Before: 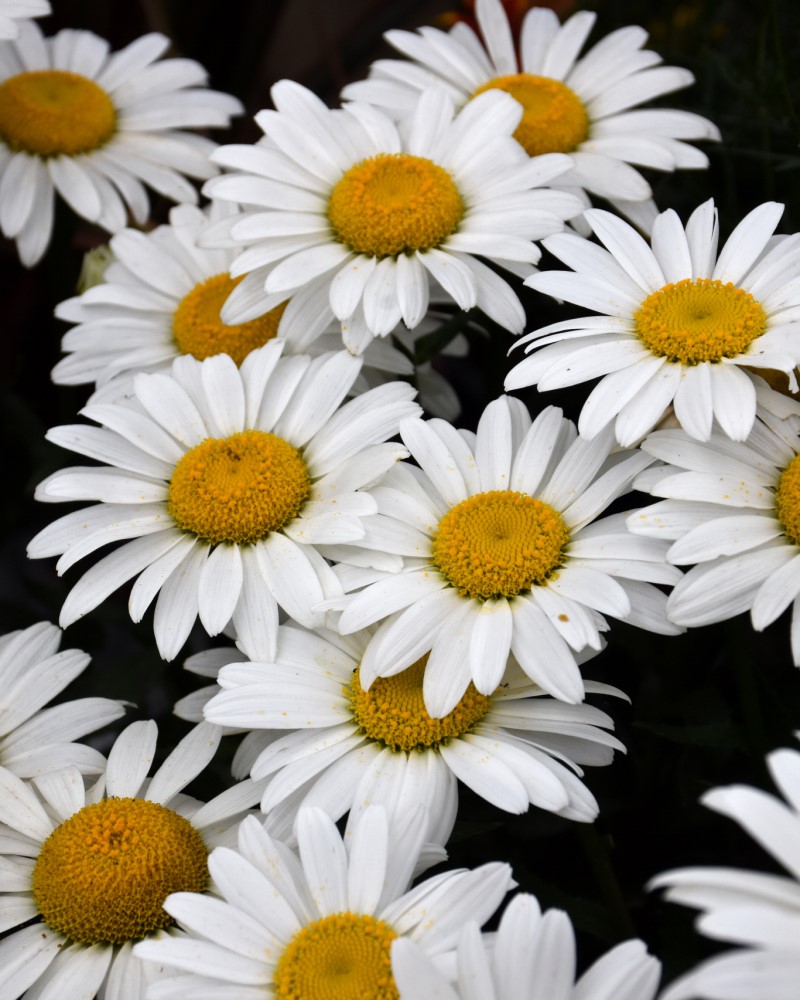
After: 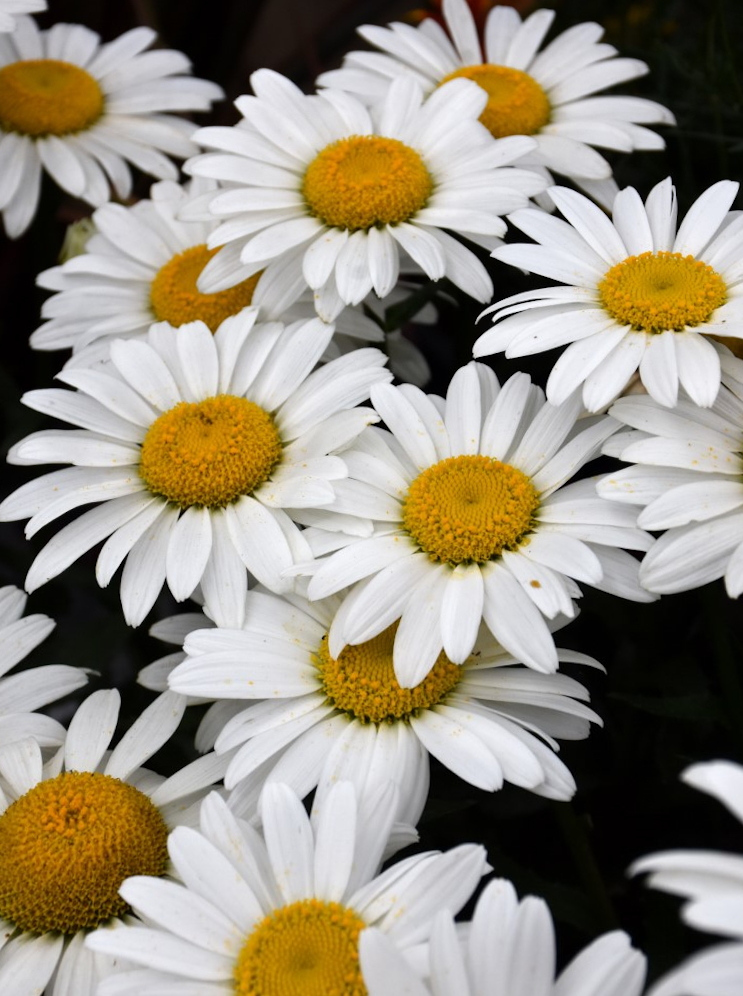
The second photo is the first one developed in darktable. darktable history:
exposure: compensate highlight preservation false
rotate and perspective: rotation 0.215°, lens shift (vertical) -0.139, crop left 0.069, crop right 0.939, crop top 0.002, crop bottom 0.996
